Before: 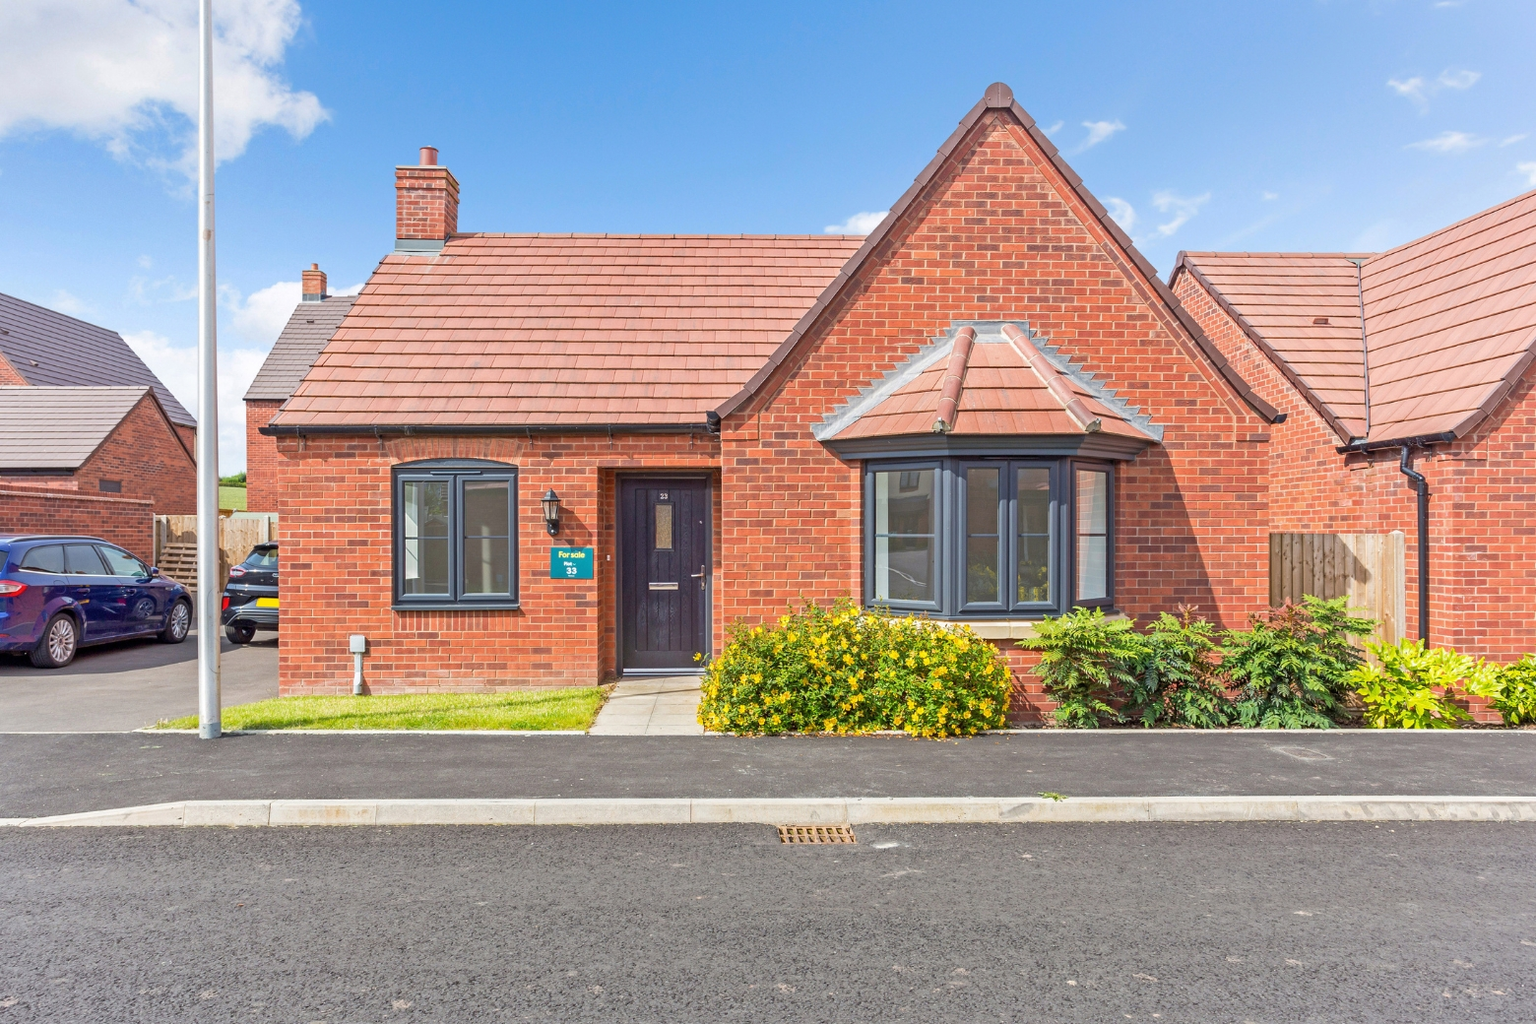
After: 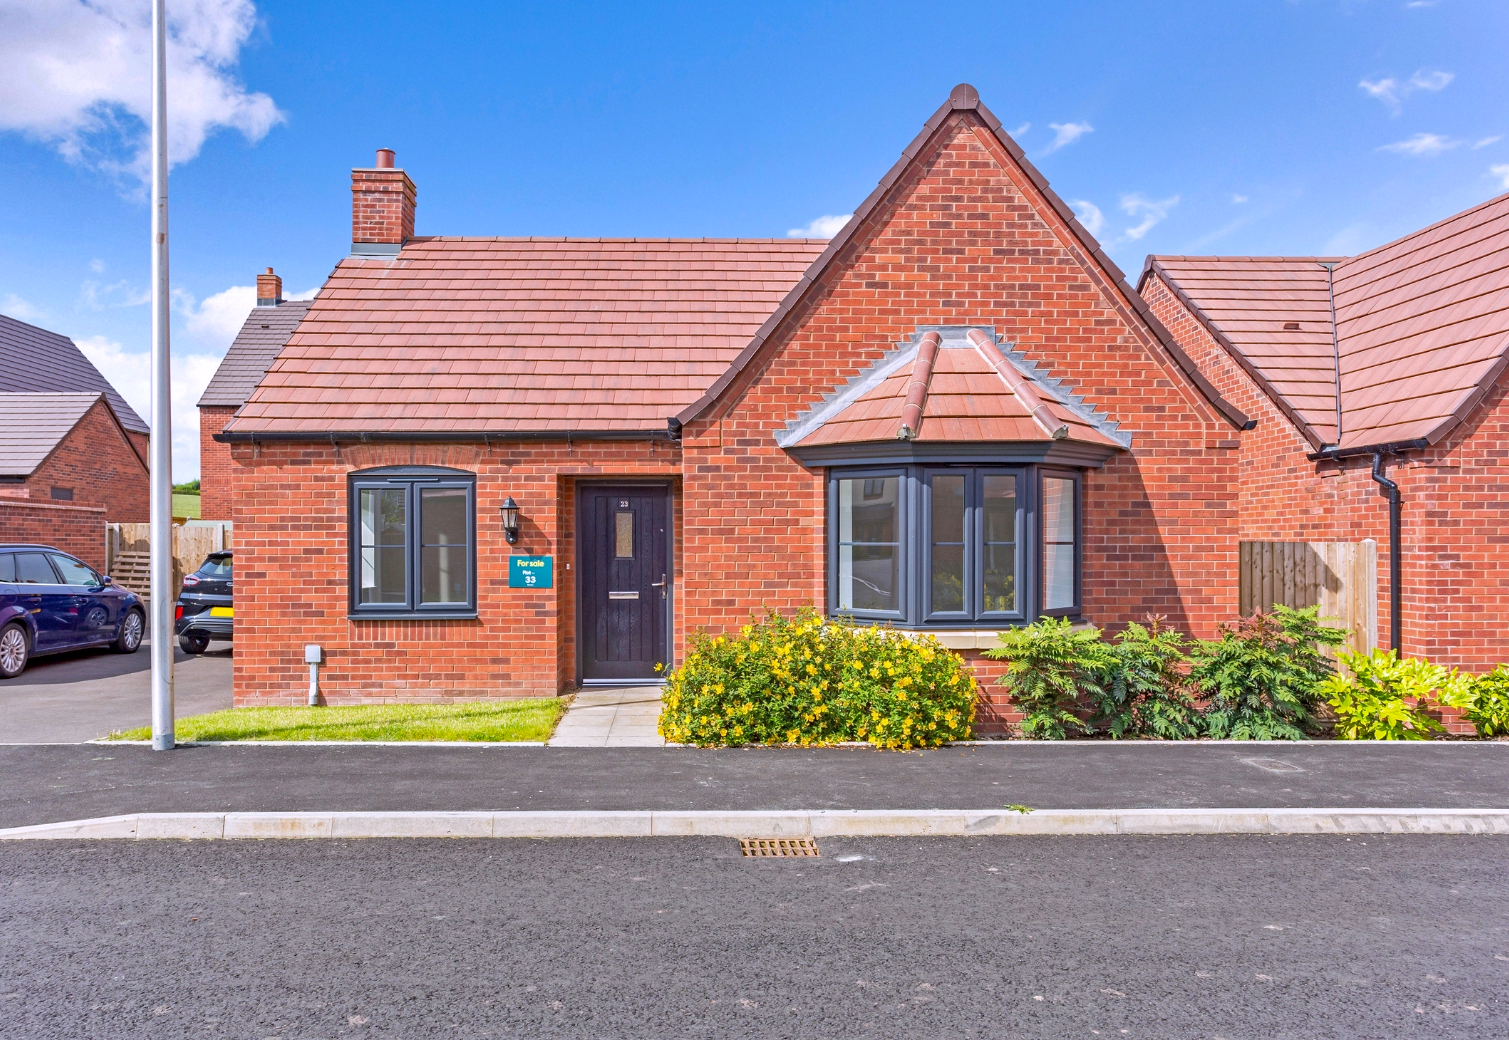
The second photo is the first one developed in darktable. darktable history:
shadows and highlights: low approximation 0.01, soften with gaussian
haze removal: compatibility mode true, adaptive false
crop and rotate: left 3.238%
white balance: red 1.004, blue 1.096
